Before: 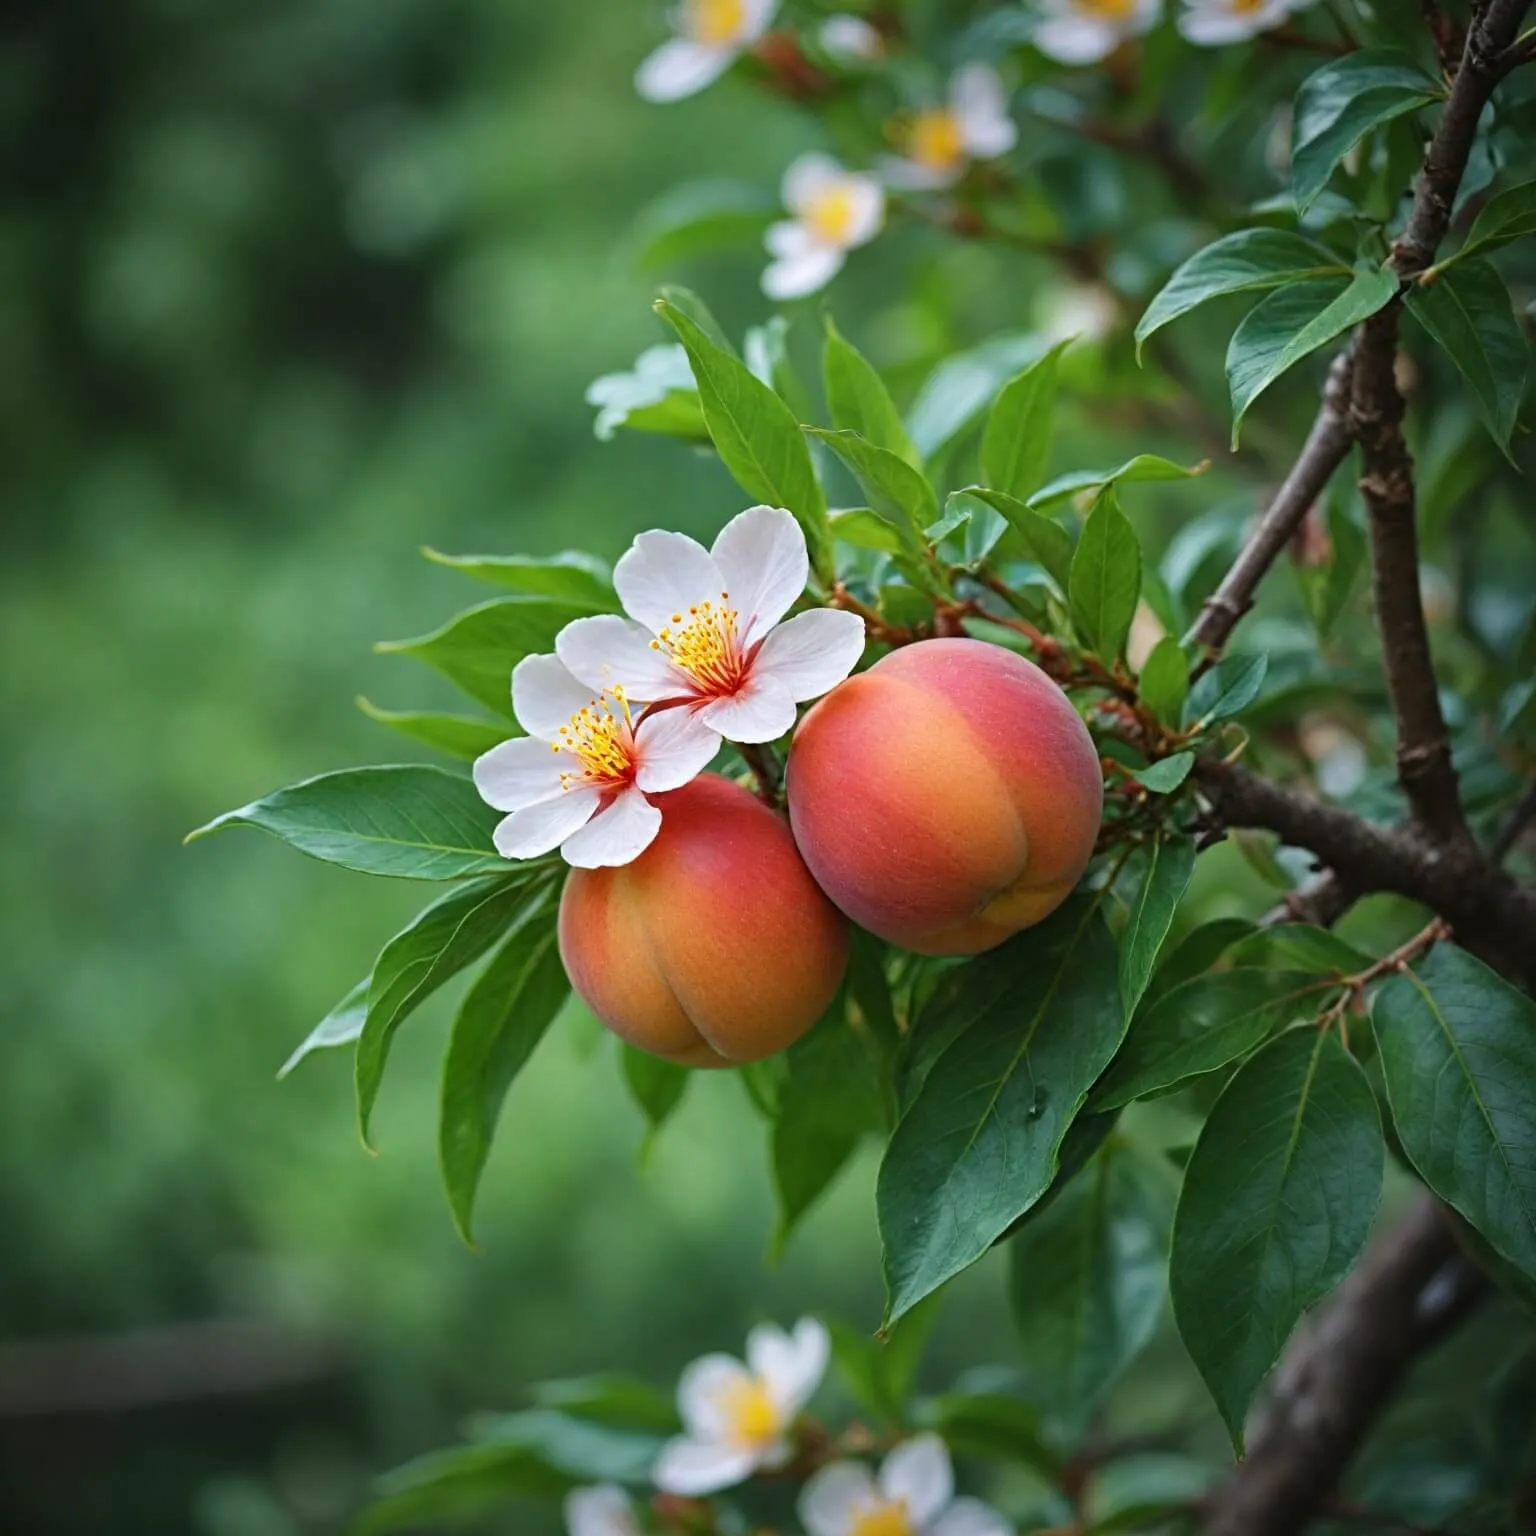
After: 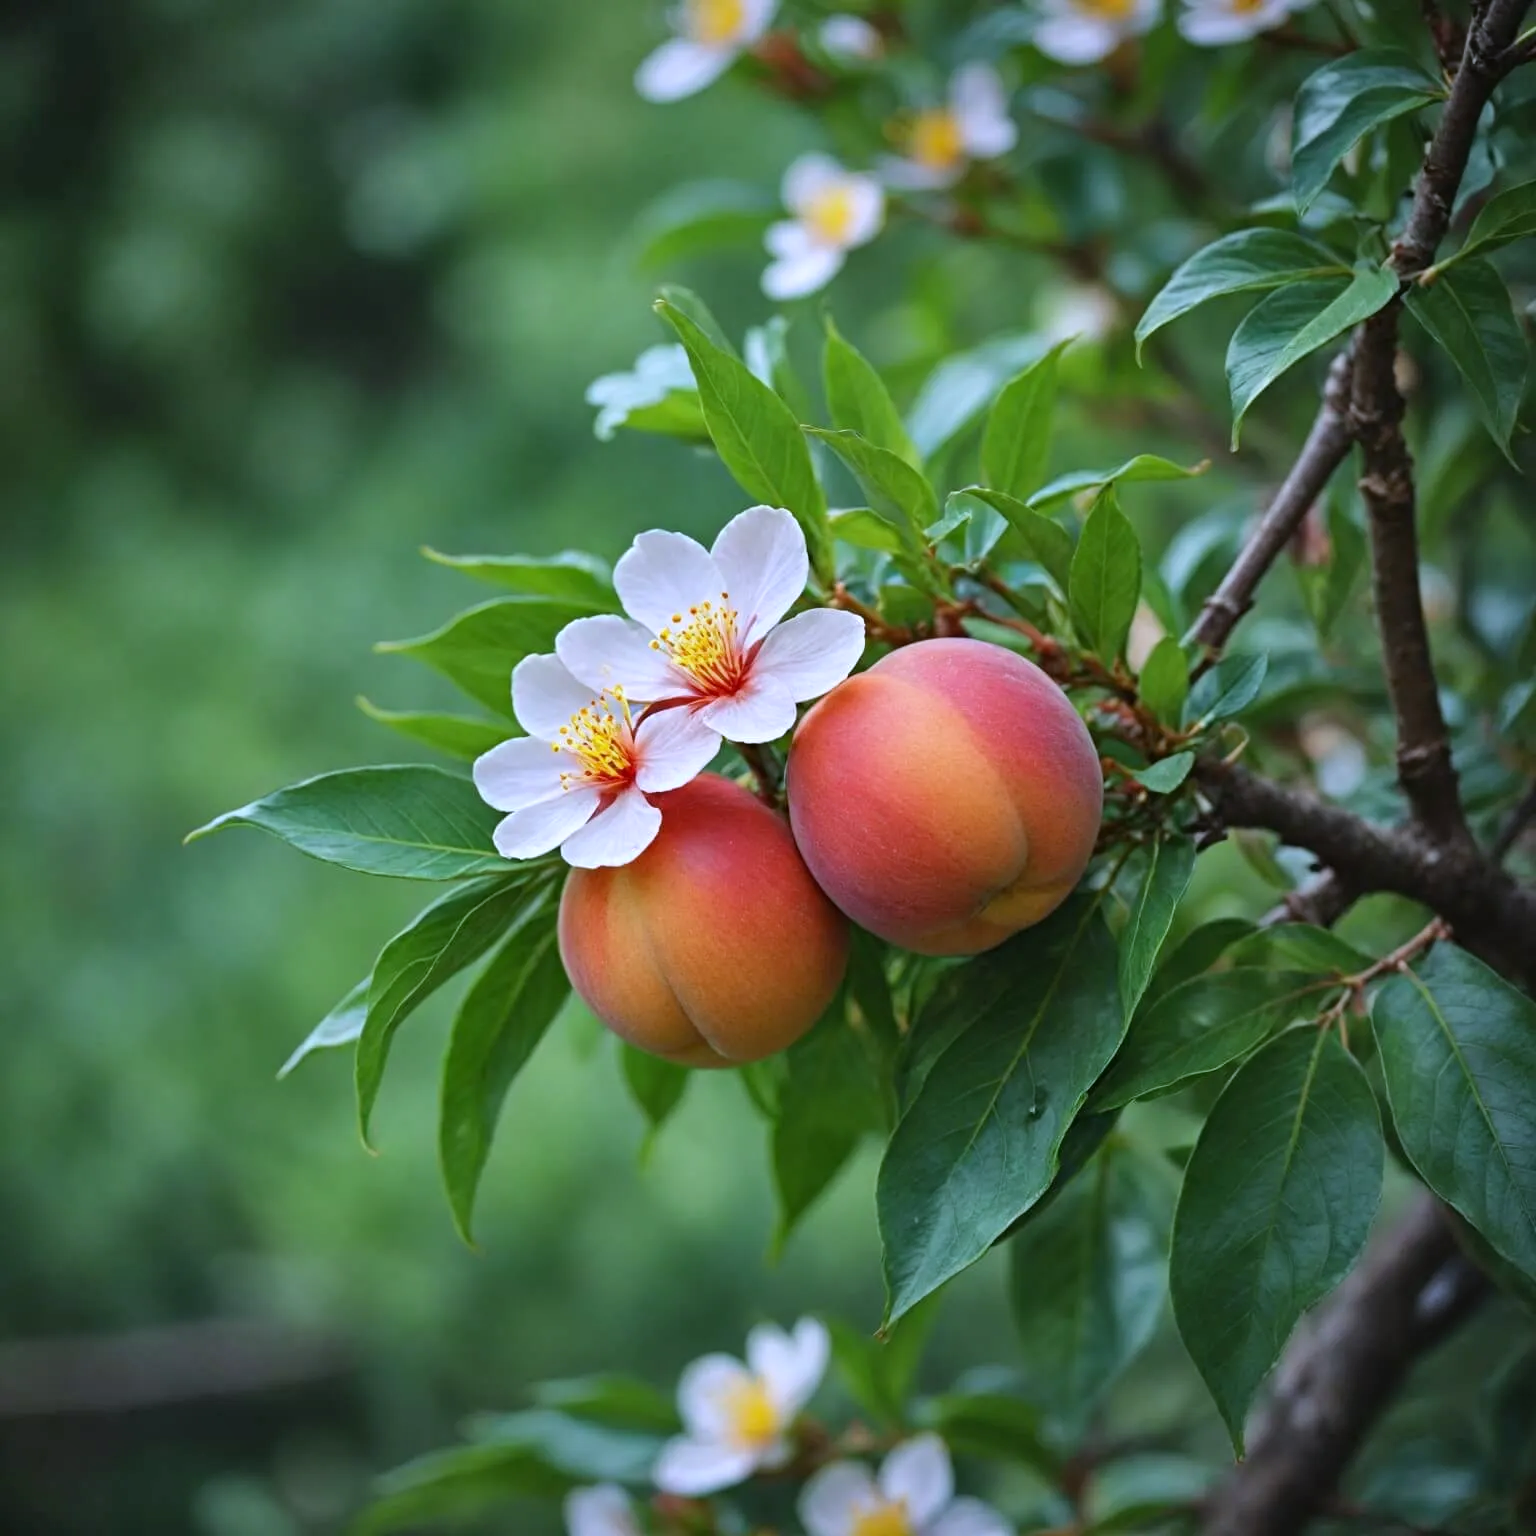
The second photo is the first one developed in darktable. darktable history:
shadows and highlights: shadows 37.27, highlights -28.18, soften with gaussian
white balance: red 0.967, blue 1.119, emerald 0.756
